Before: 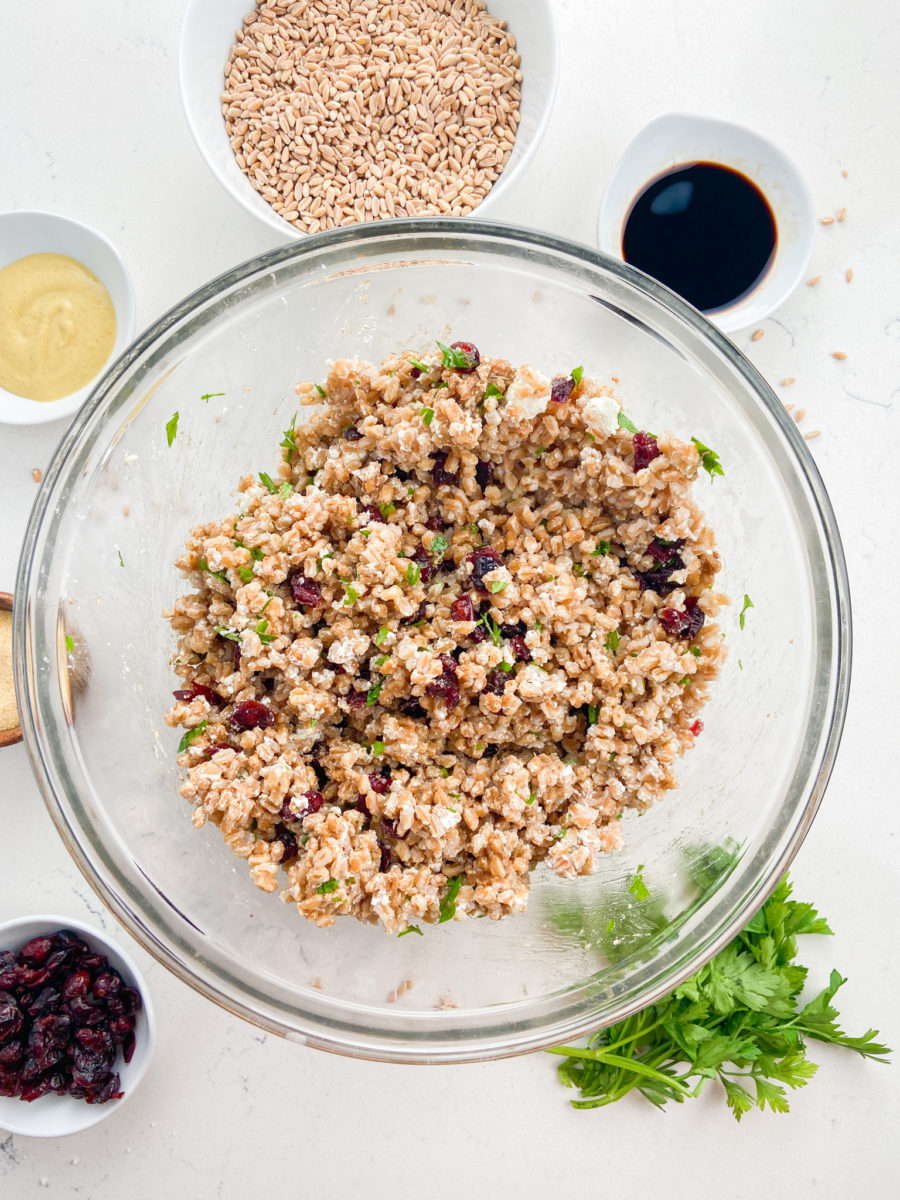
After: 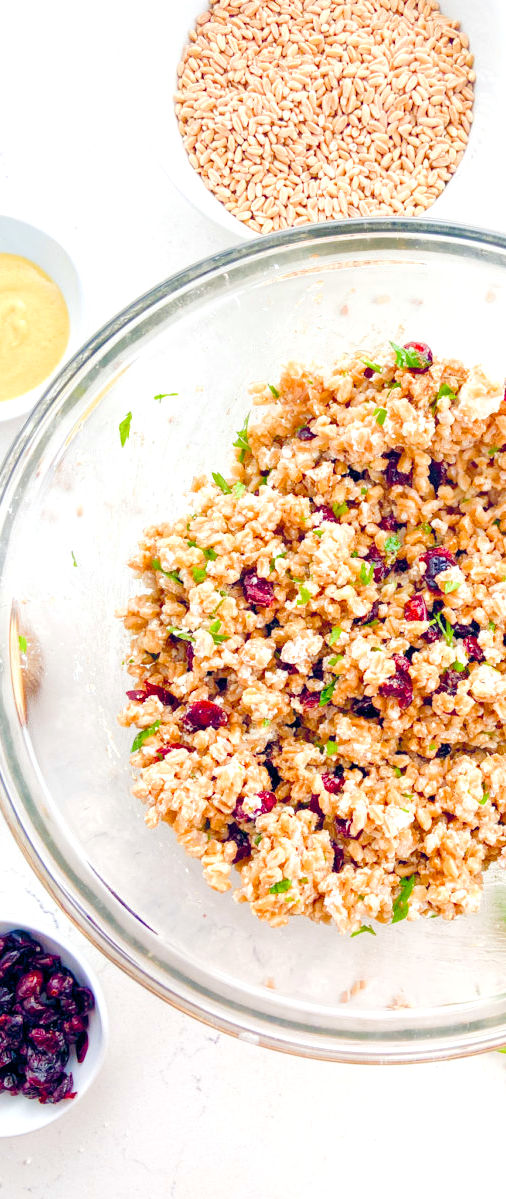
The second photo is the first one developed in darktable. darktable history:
exposure: compensate exposure bias true, compensate highlight preservation false
crop: left 5.229%, right 38.535%
base curve: curves: ch0 [(0, 0) (0.158, 0.273) (0.879, 0.895) (1, 1)]
color balance rgb: global offset › chroma 0.152%, global offset › hue 254.1°, linear chroma grading › global chroma 20.255%, perceptual saturation grading › global saturation 20%, perceptual saturation grading › highlights -50.346%, perceptual saturation grading › shadows 30.545%, perceptual brilliance grading › global brilliance 9.899%, global vibrance 20%
